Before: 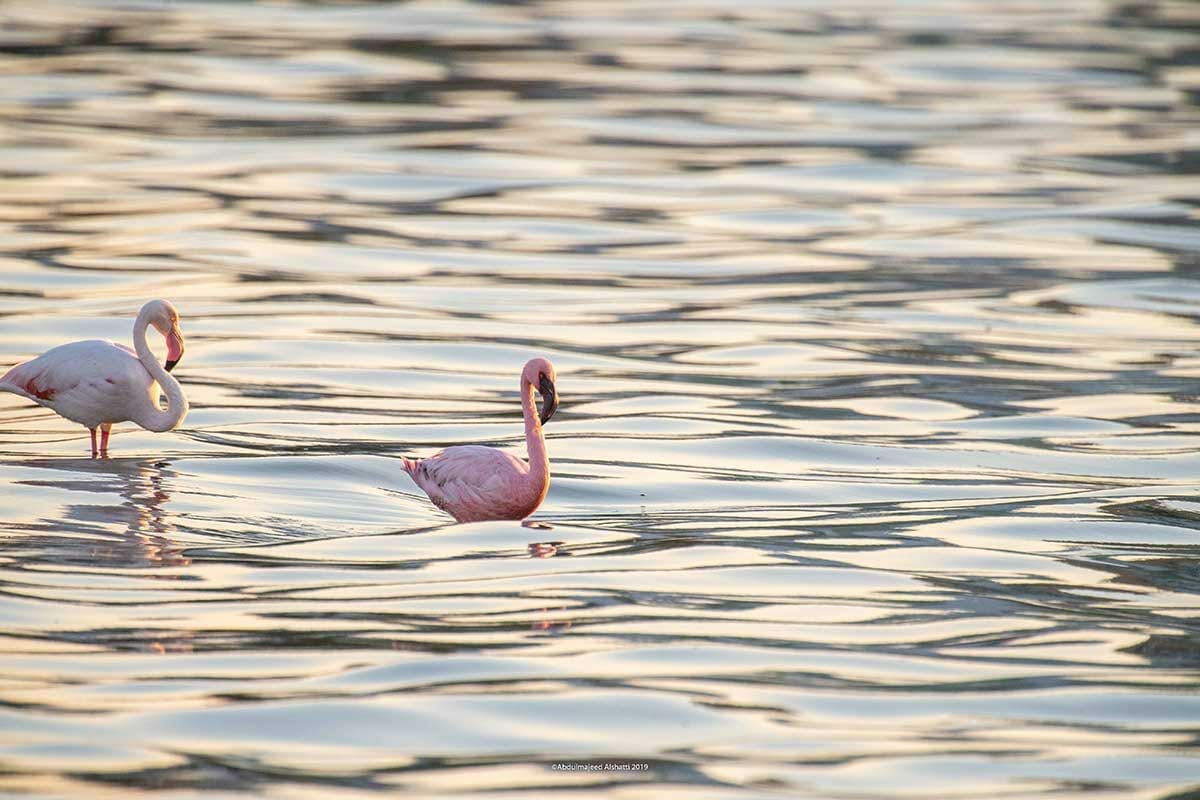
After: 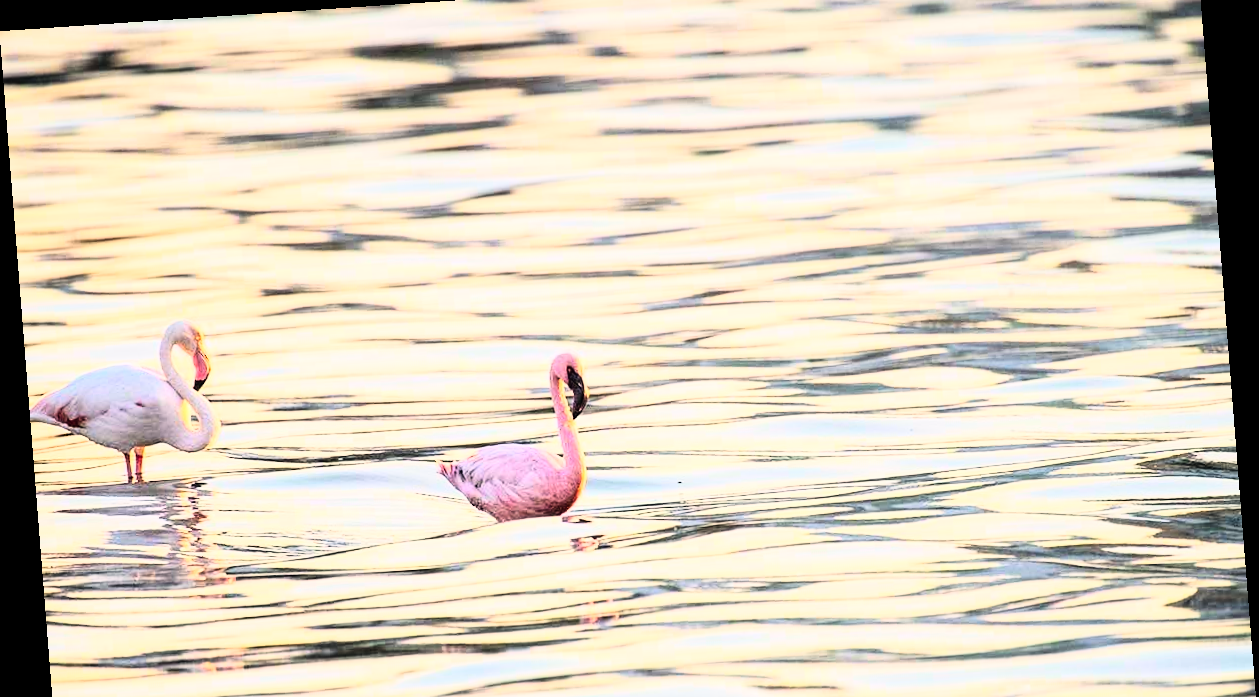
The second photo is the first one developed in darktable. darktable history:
crop and rotate: top 5.667%, bottom 14.937%
rgb curve: curves: ch0 [(0, 0) (0.21, 0.15) (0.24, 0.21) (0.5, 0.75) (0.75, 0.96) (0.89, 0.99) (1, 1)]; ch1 [(0, 0.02) (0.21, 0.13) (0.25, 0.2) (0.5, 0.67) (0.75, 0.9) (0.89, 0.97) (1, 1)]; ch2 [(0, 0.02) (0.21, 0.13) (0.25, 0.2) (0.5, 0.67) (0.75, 0.9) (0.89, 0.97) (1, 1)], compensate middle gray true
color balance rgb: shadows lift › hue 87.51°, highlights gain › chroma 1.62%, highlights gain › hue 55.1°, global offset › chroma 0.06%, global offset › hue 253.66°, linear chroma grading › global chroma 0.5%, perceptual saturation grading › global saturation 16.38%
rotate and perspective: rotation -4.2°, shear 0.006, automatic cropping off
exposure: compensate highlight preservation false
